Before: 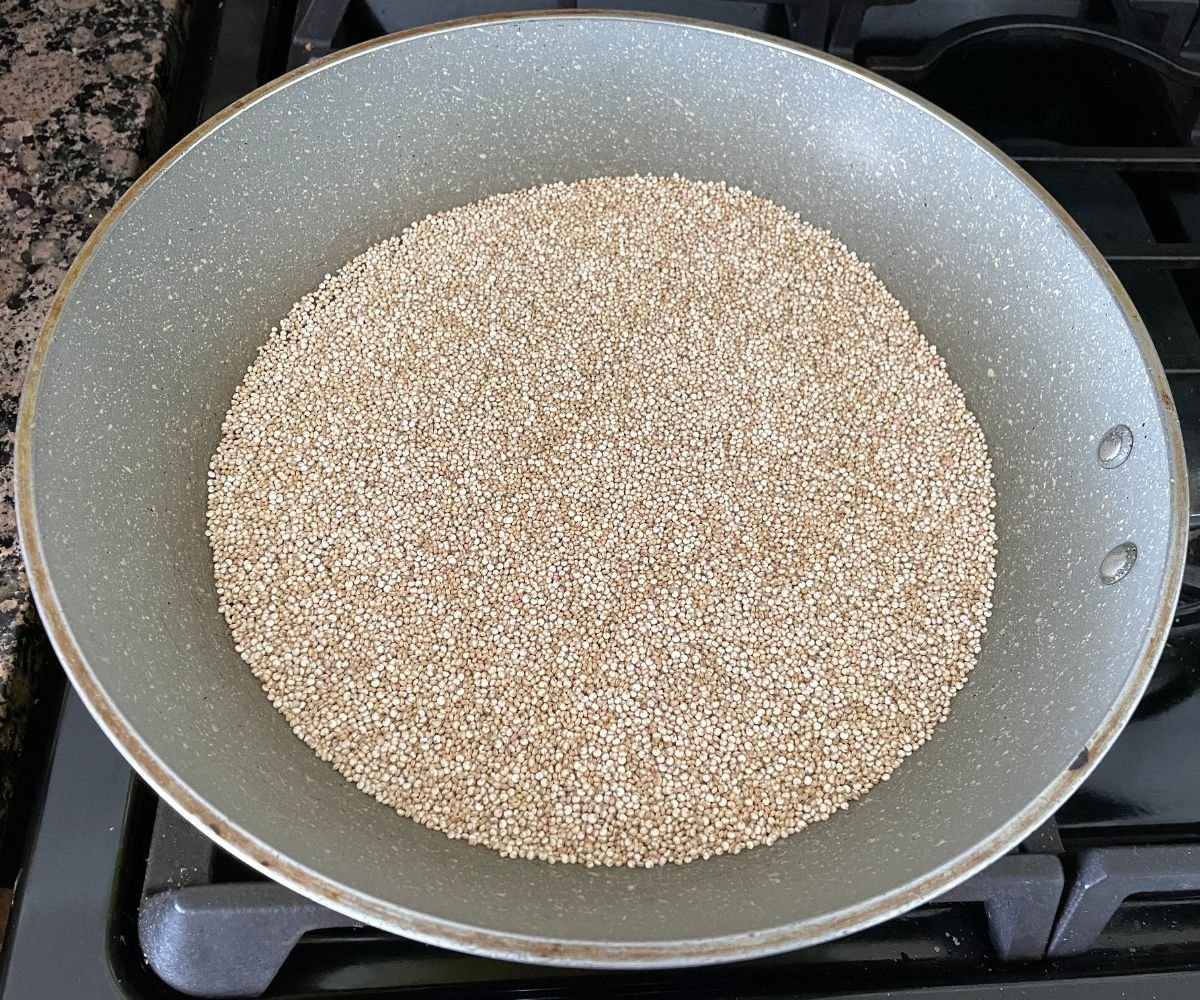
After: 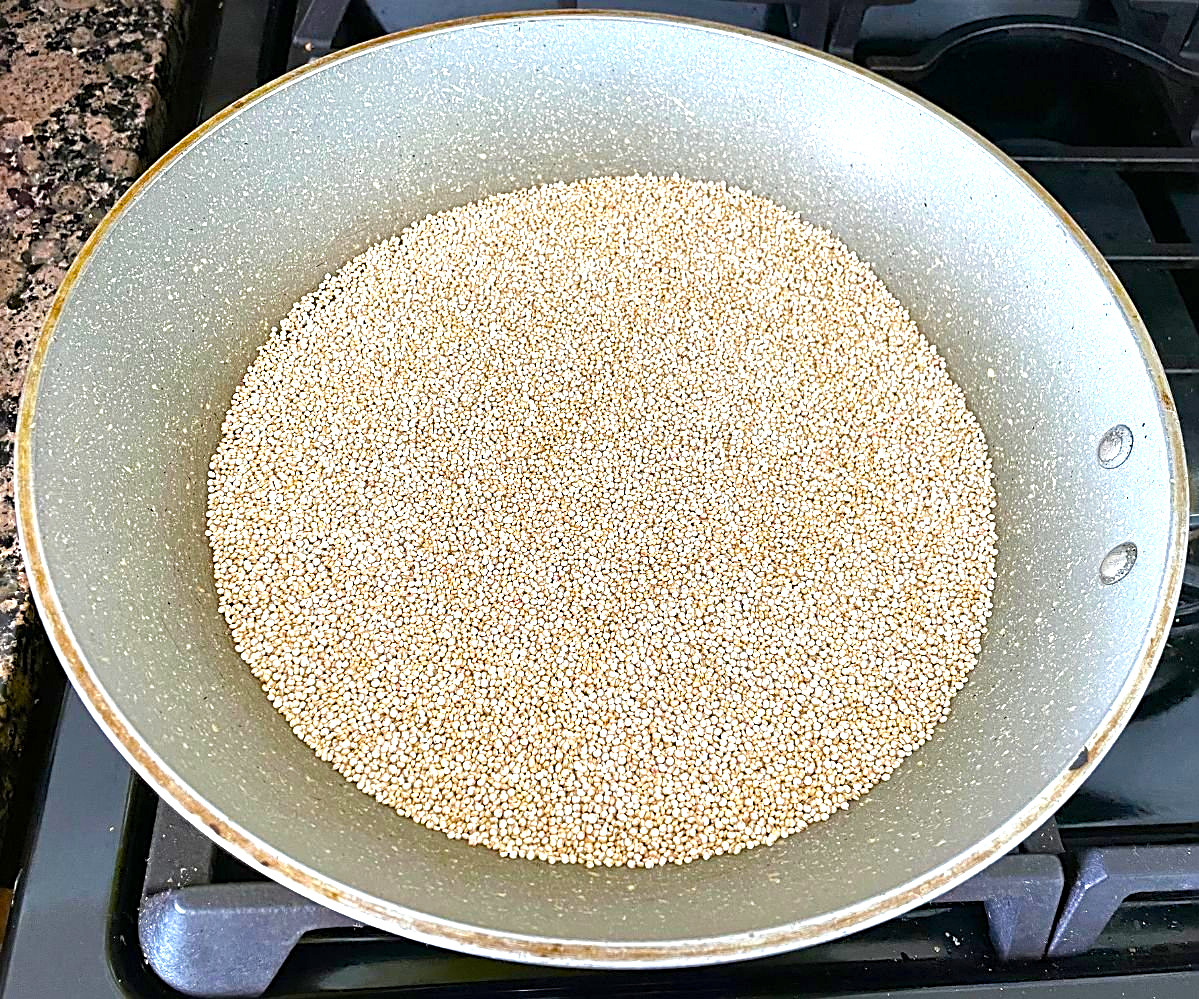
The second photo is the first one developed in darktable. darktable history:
crop: left 0.056%
color balance rgb: linear chroma grading › shadows 15.721%, perceptual saturation grading › global saturation 36.486%, perceptual saturation grading › shadows 35.053%, perceptual brilliance grading › global brilliance 30.49%
sharpen: radius 2.777
